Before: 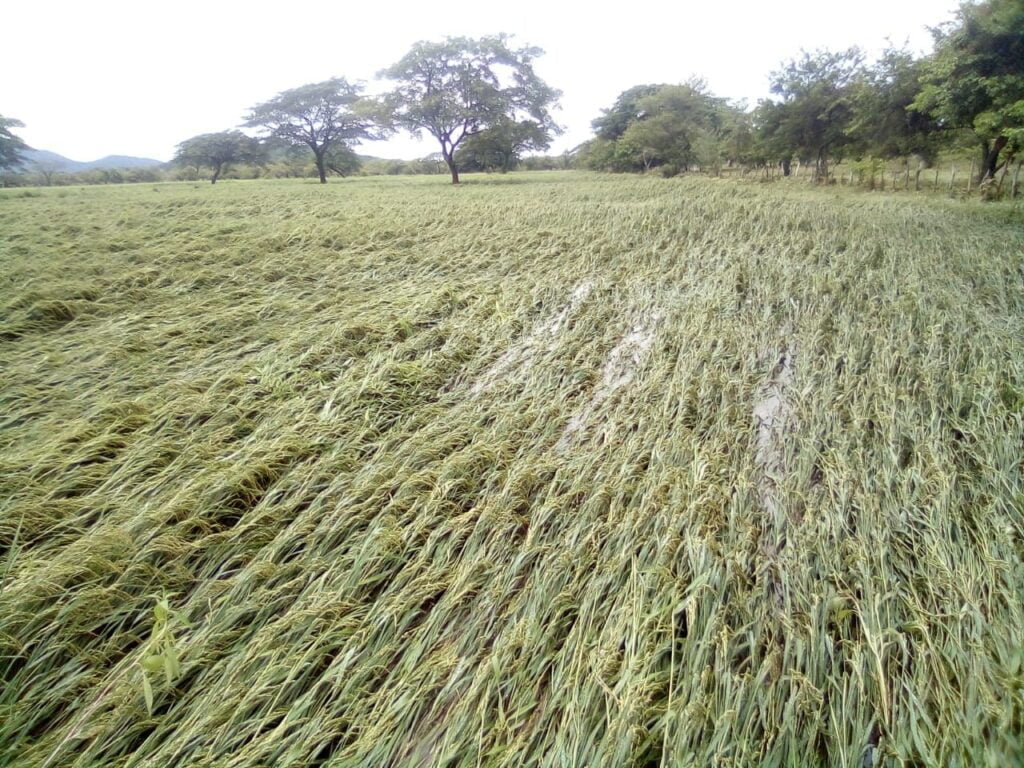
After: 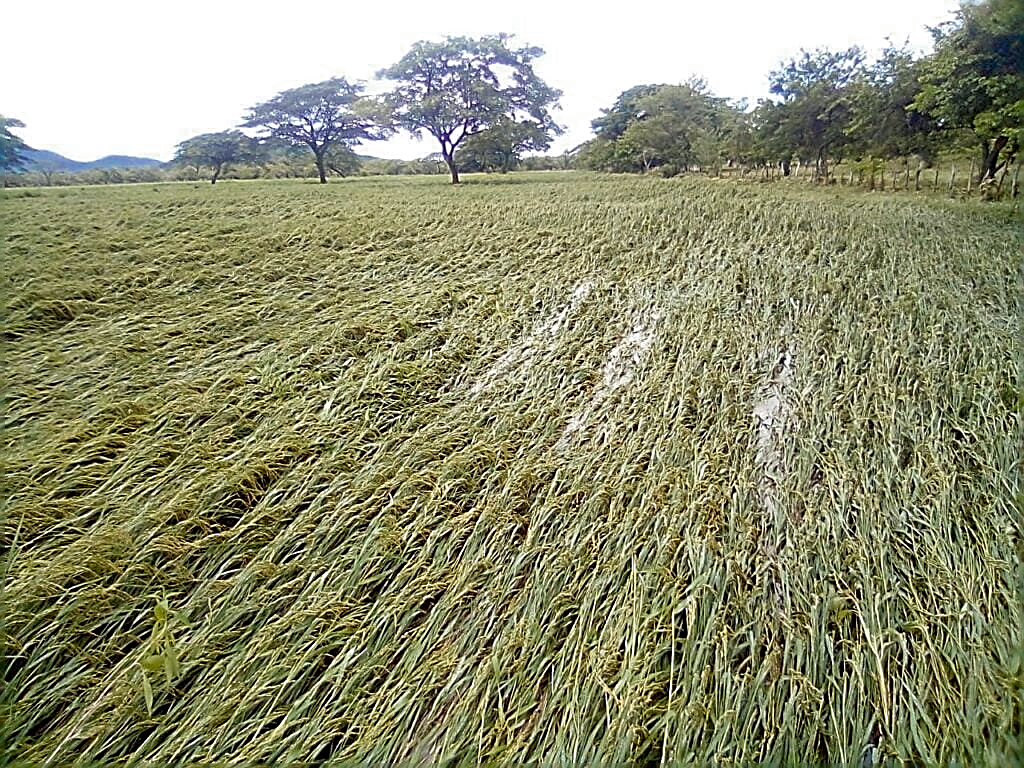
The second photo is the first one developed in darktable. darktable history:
color zones: curves: ch0 [(0, 0.553) (0.123, 0.58) (0.23, 0.419) (0.468, 0.155) (0.605, 0.132) (0.723, 0.063) (0.833, 0.172) (0.921, 0.468)]; ch1 [(0.025, 0.645) (0.229, 0.584) (0.326, 0.551) (0.537, 0.446) (0.599, 0.911) (0.708, 1) (0.805, 0.944)]; ch2 [(0.086, 0.468) (0.254, 0.464) (0.638, 0.564) (0.702, 0.592) (0.768, 0.564)]
sharpen: amount 1.985
